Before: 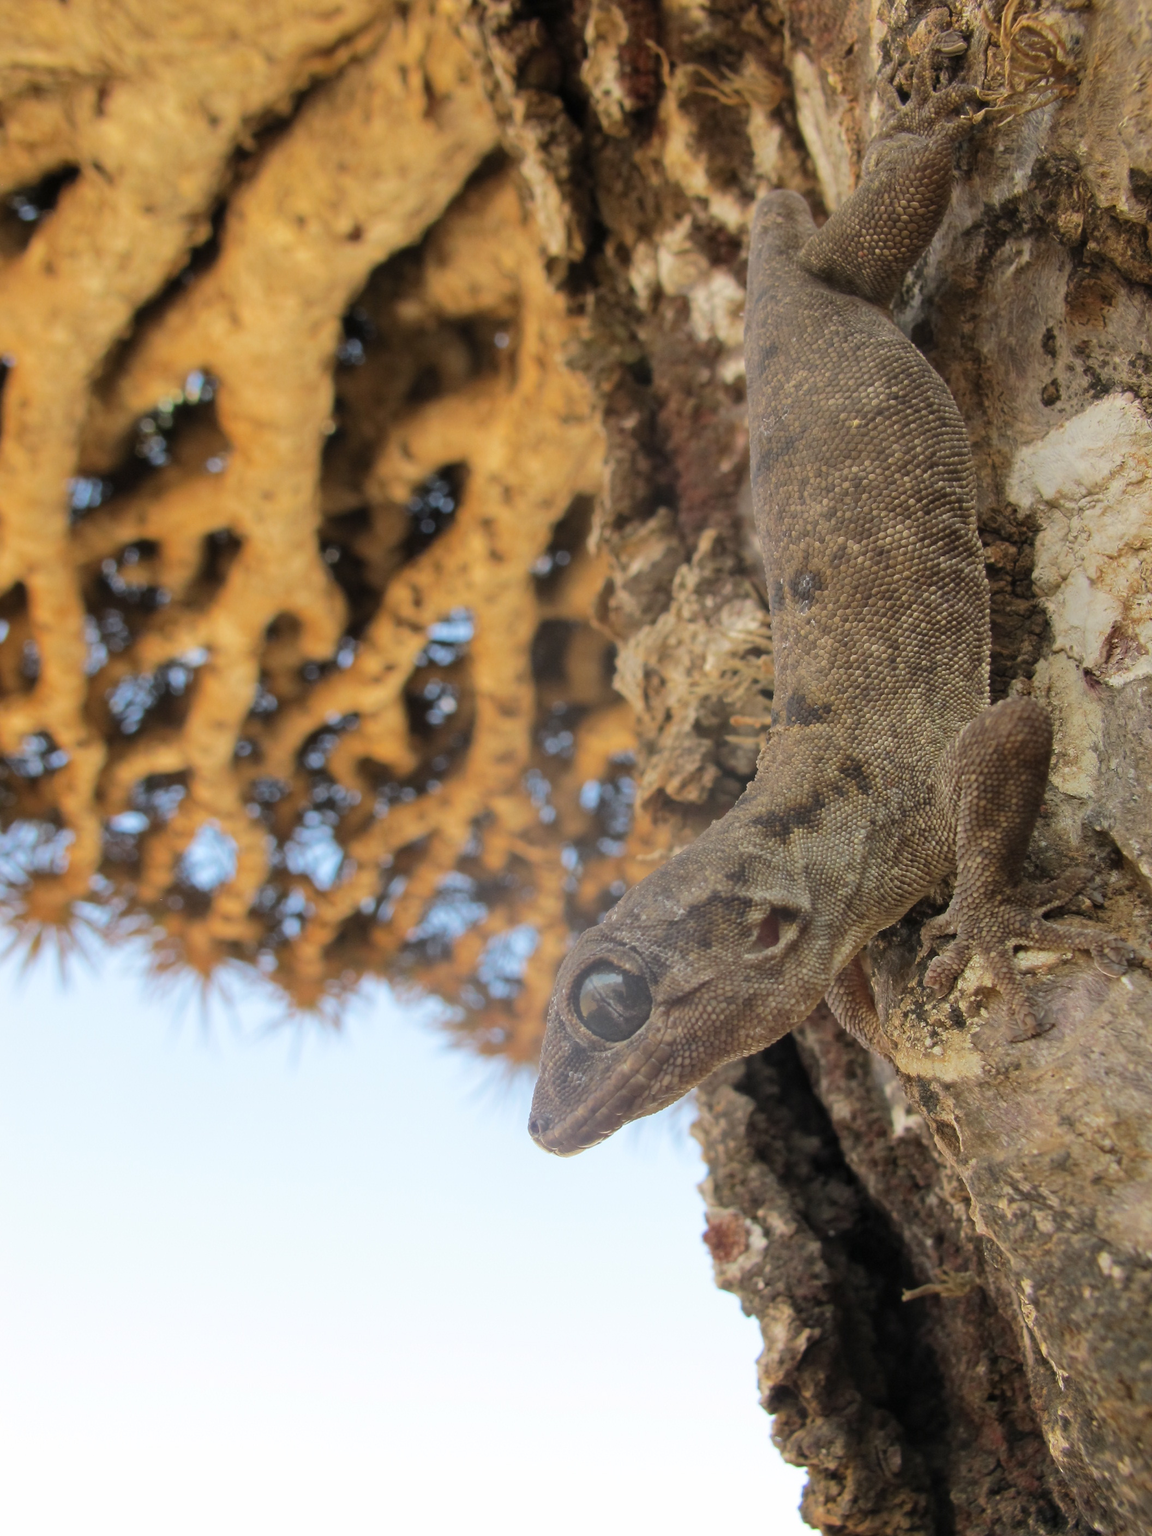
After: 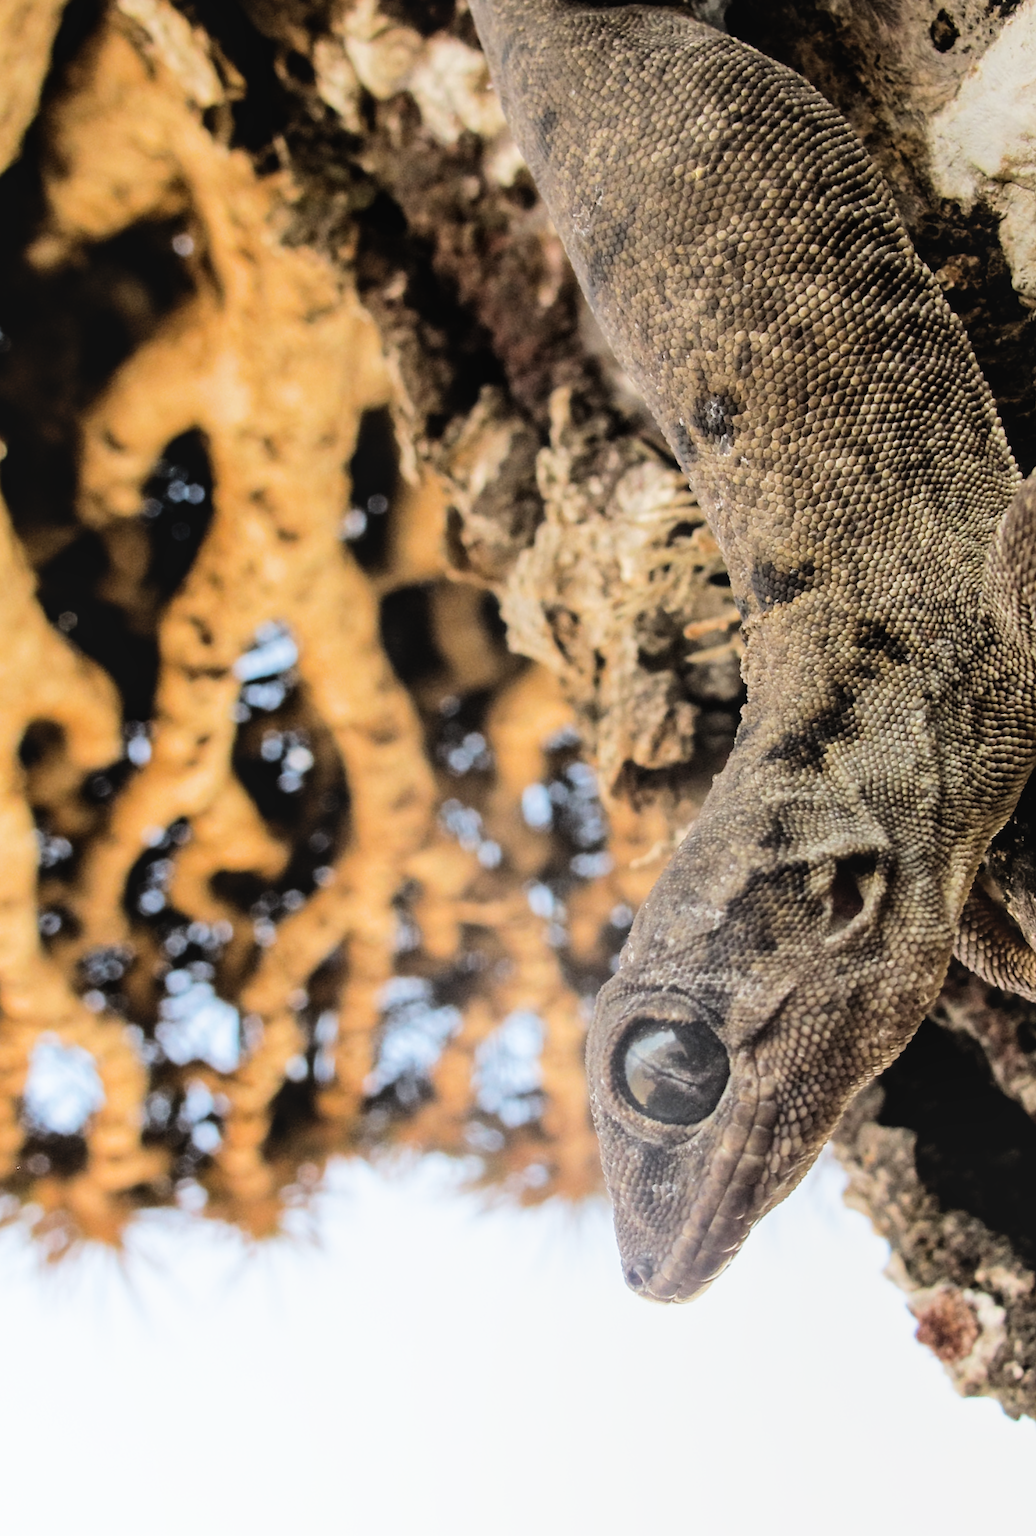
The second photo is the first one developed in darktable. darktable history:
tone equalizer: -8 EV -1.07 EV, -7 EV -1.04 EV, -6 EV -0.867 EV, -5 EV -0.596 EV, -3 EV 0.602 EV, -2 EV 0.839 EV, -1 EV 0.999 EV, +0 EV 1.06 EV, edges refinement/feathering 500, mask exposure compensation -1.57 EV, preserve details no
crop and rotate: angle 21.19°, left 6.816%, right 4.193%, bottom 1.151%
local contrast: detail 109%
filmic rgb: black relative exposure -5.14 EV, white relative exposure 3.54 EV, hardness 3.16, contrast 1.202, highlights saturation mix -49.21%
